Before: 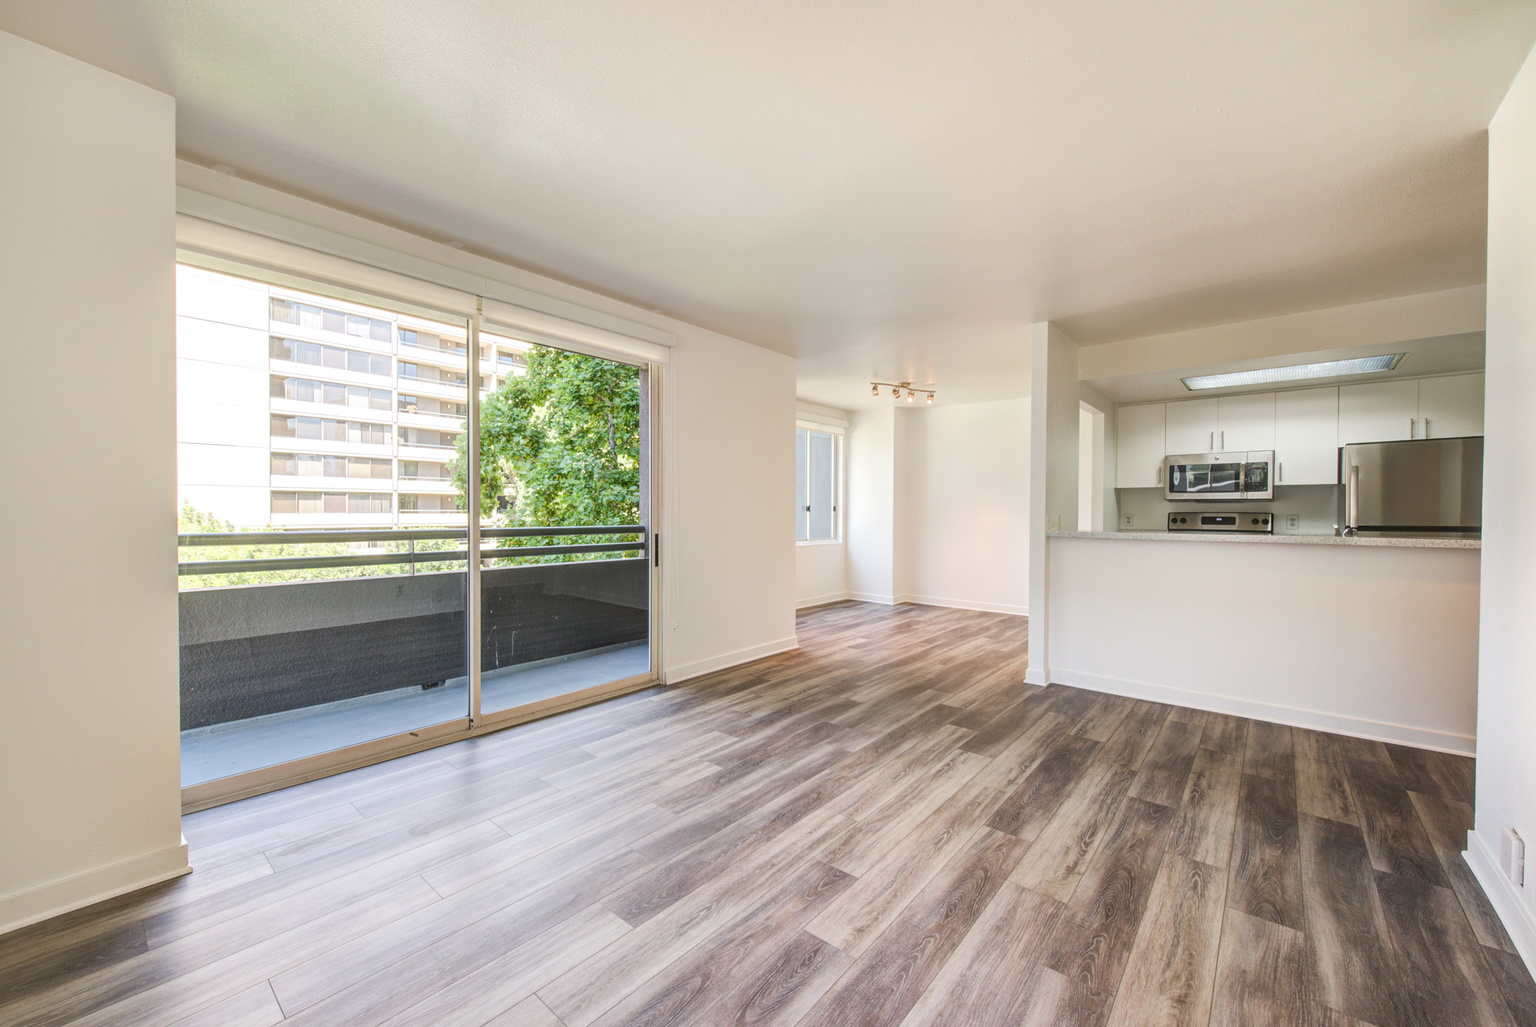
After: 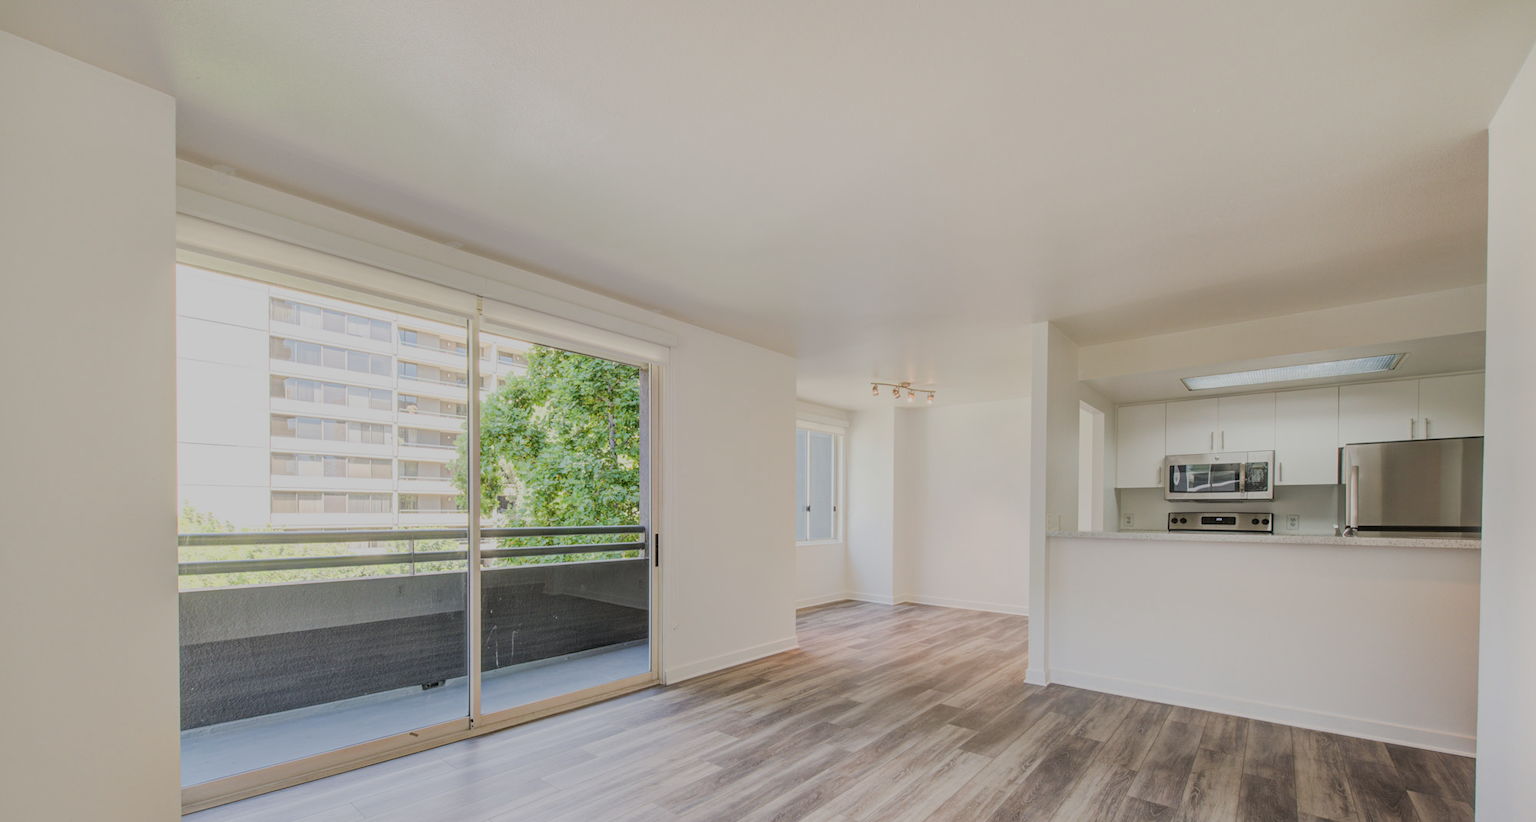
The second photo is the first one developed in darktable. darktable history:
color zones: curves: ch0 [(0, 0.558) (0.143, 0.559) (0.286, 0.529) (0.429, 0.505) (0.571, 0.5) (0.714, 0.5) (0.857, 0.5) (1, 0.558)]; ch1 [(0, 0.469) (0.01, 0.469) (0.12, 0.446) (0.248, 0.469) (0.5, 0.5) (0.748, 0.5) (0.99, 0.469) (1, 0.469)]
filmic rgb: black relative exposure -6.58 EV, white relative exposure 4.74 EV, threshold 2.99 EV, hardness 3.13, contrast 0.796, enable highlight reconstruction true
crop: bottom 19.594%
